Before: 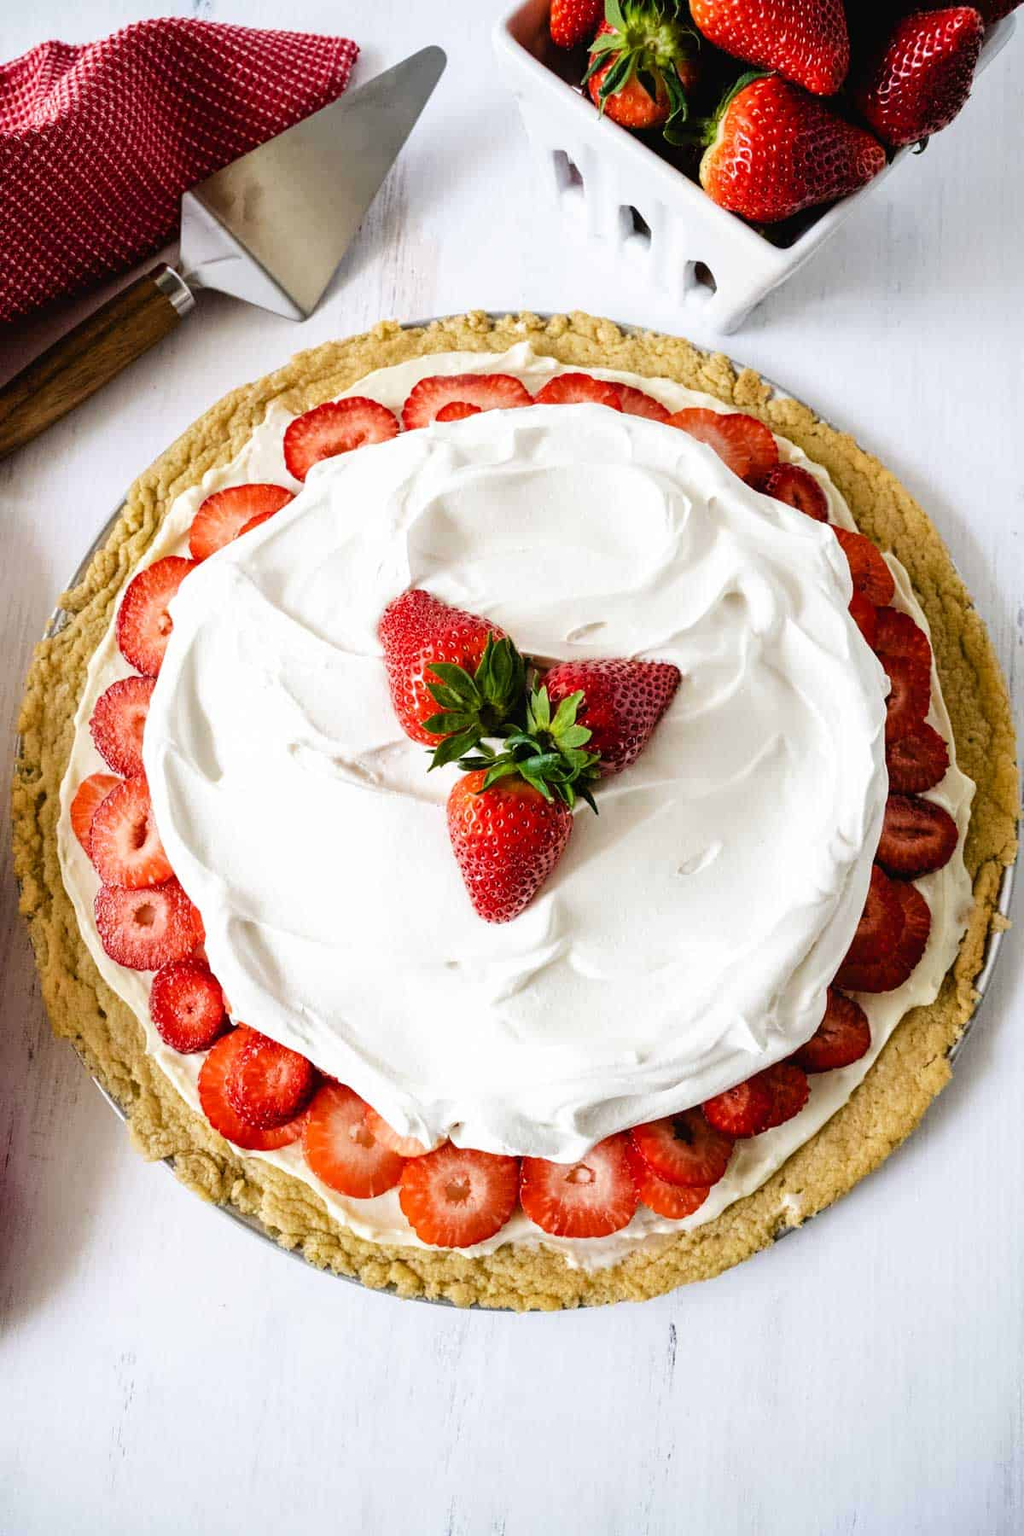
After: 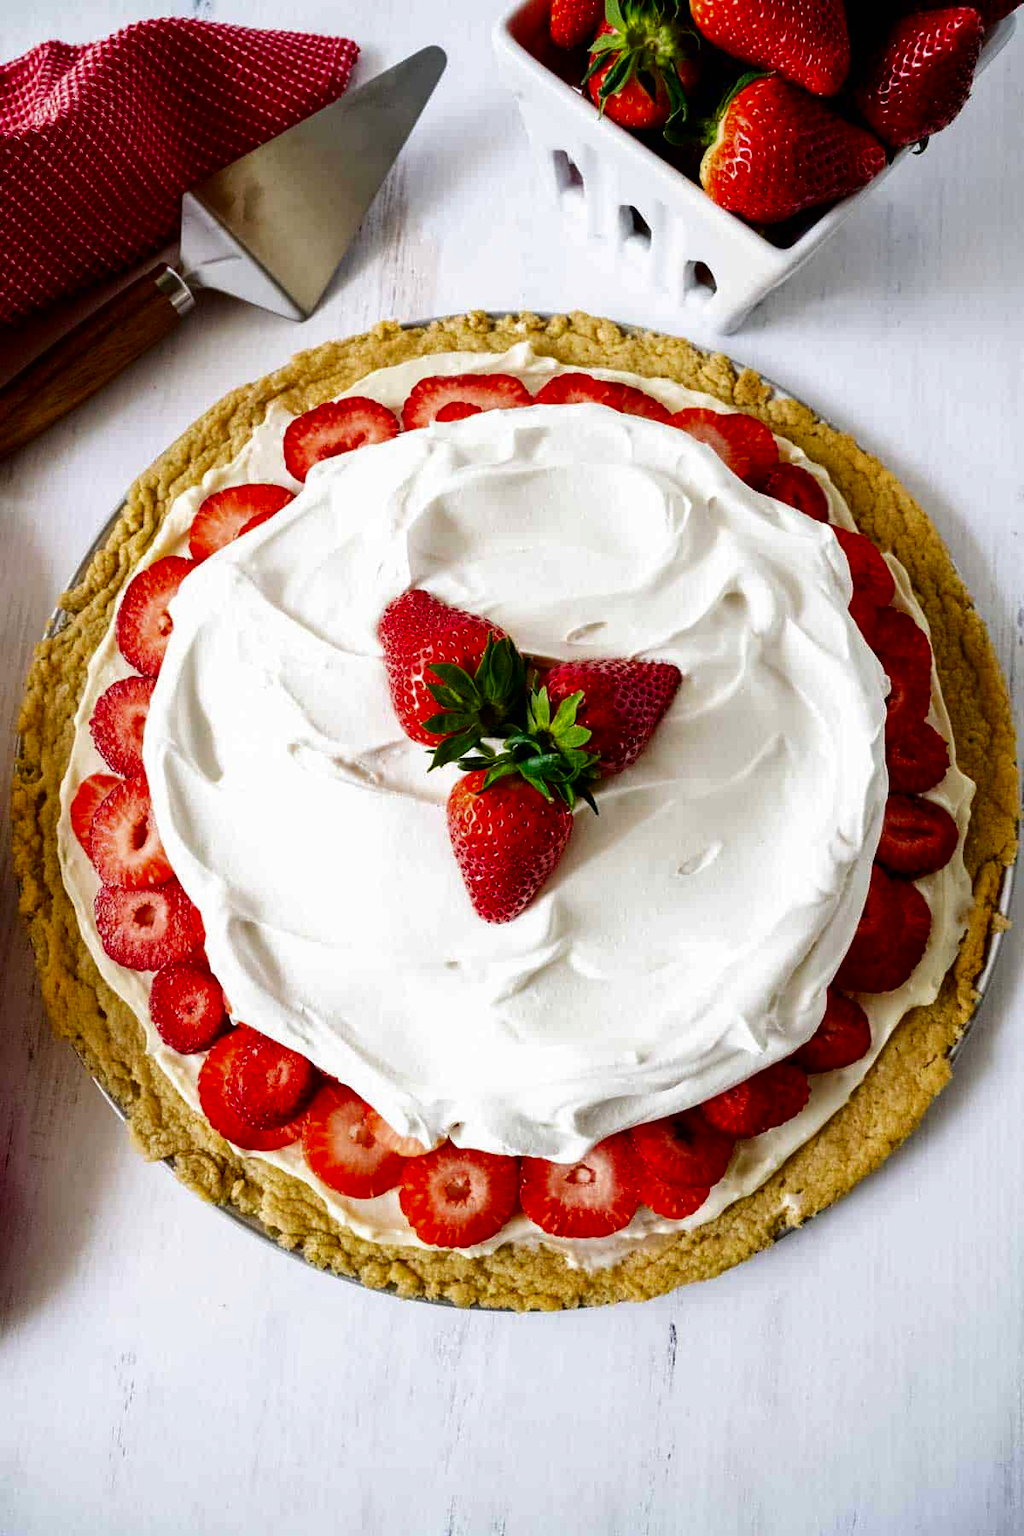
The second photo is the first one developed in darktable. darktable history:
contrast brightness saturation: brightness -0.254, saturation 0.197
